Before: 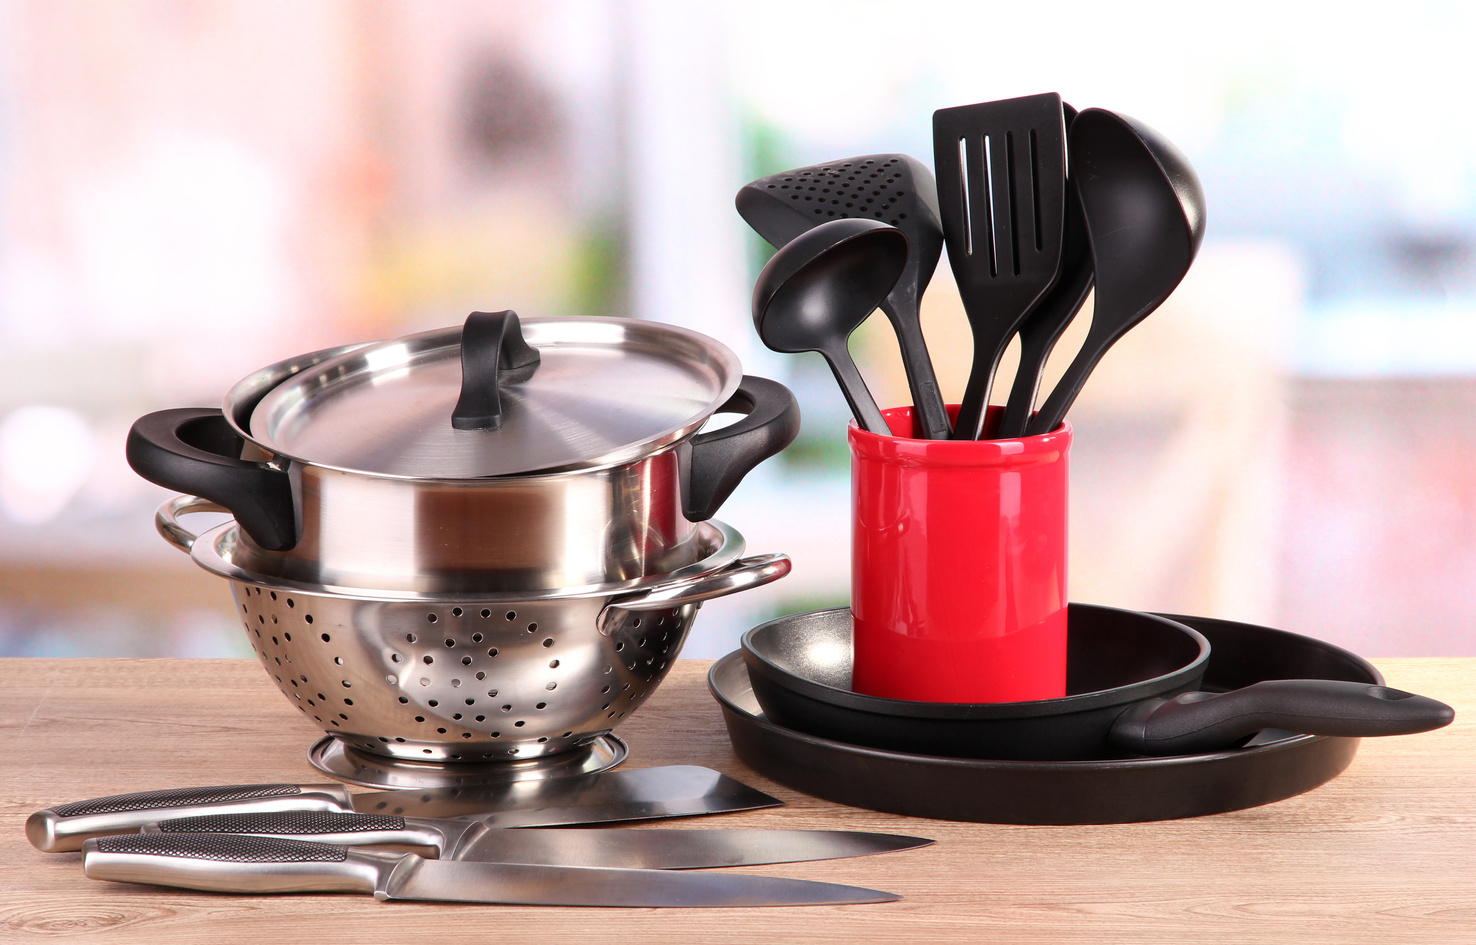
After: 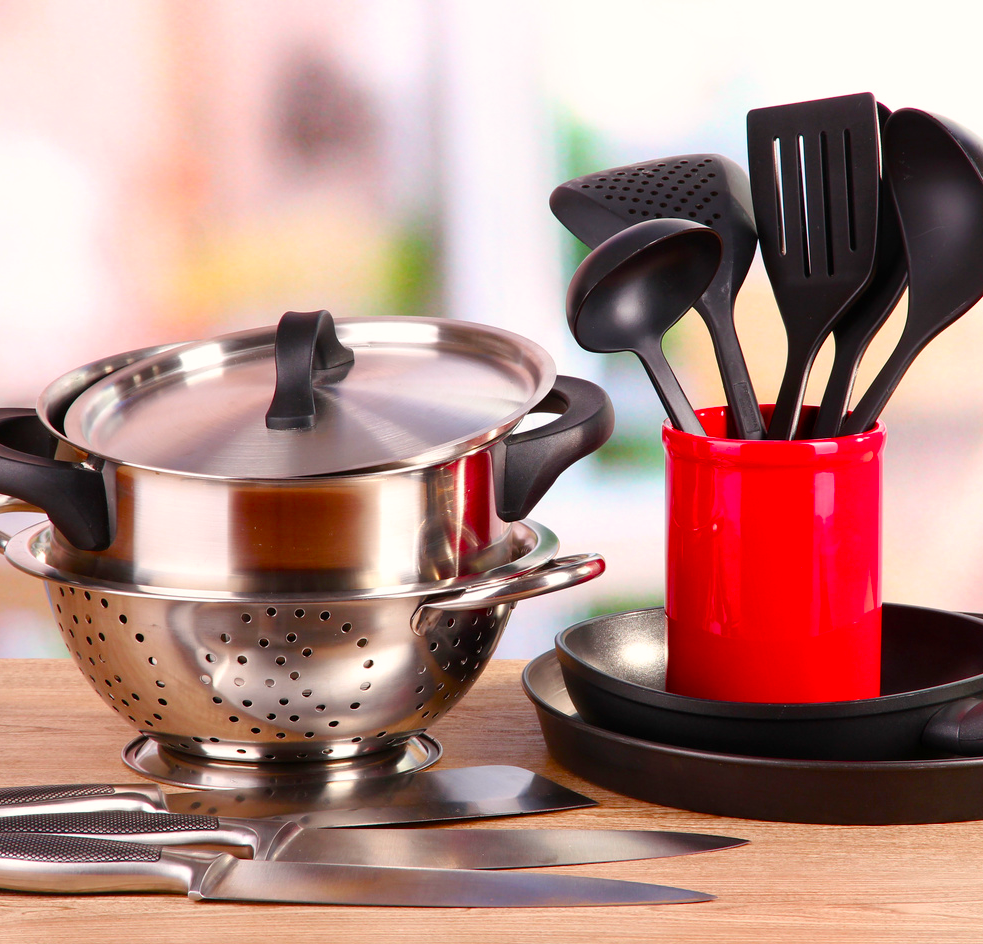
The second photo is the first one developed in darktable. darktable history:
color correction: highlights a* 0.816, highlights b* 2.78, saturation 1.1
crop and rotate: left 12.648%, right 20.685%
color balance rgb: perceptual saturation grading › global saturation 35%, perceptual saturation grading › highlights -25%, perceptual saturation grading › shadows 50%
